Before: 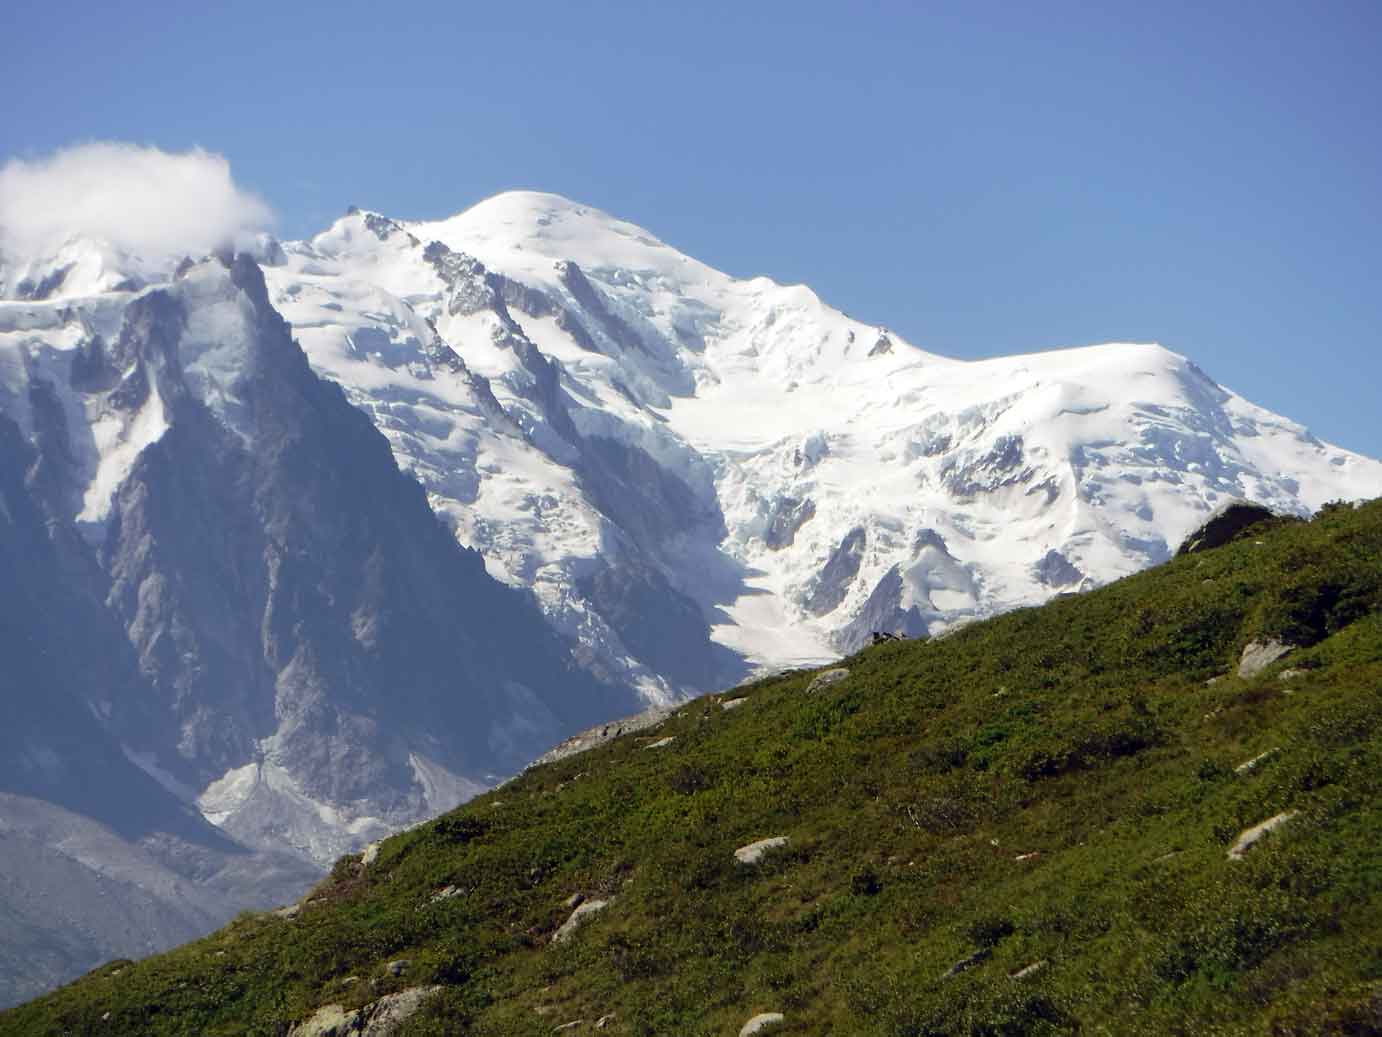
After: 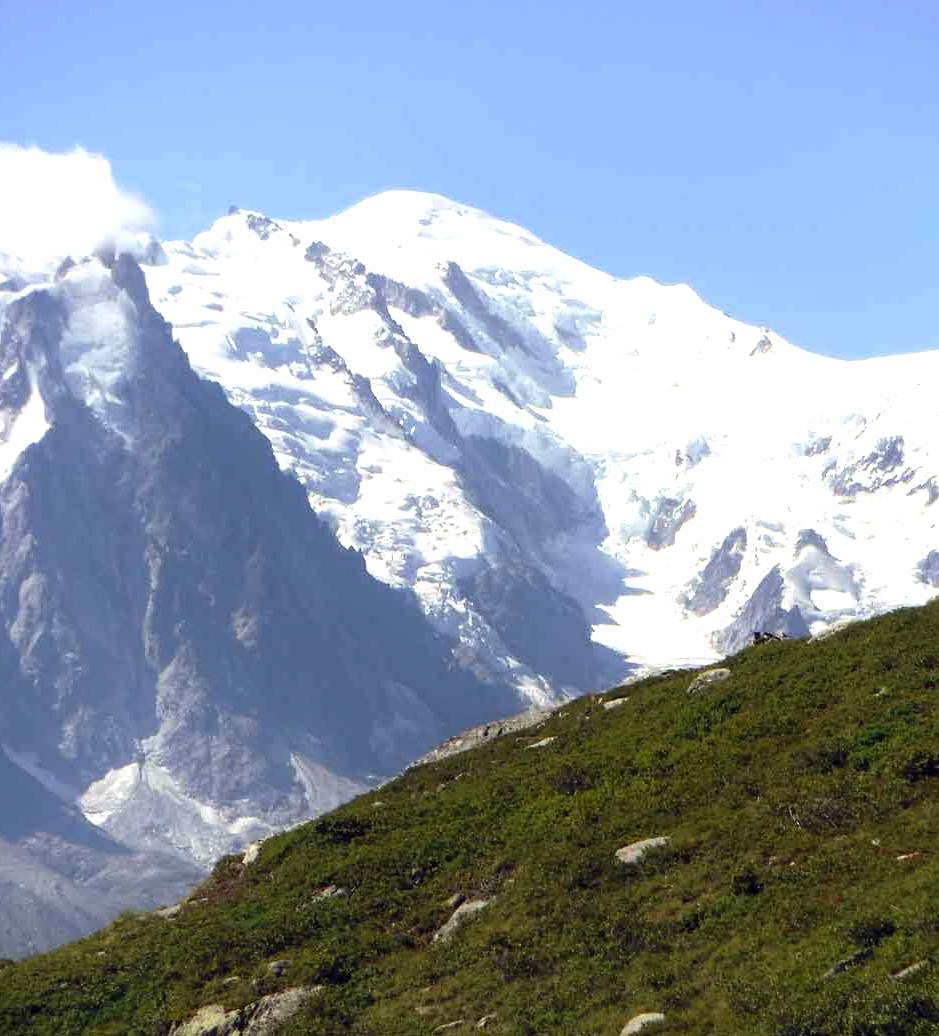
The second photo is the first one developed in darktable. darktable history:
crop and rotate: left 8.672%, right 23.363%
tone equalizer: -8 EV -0.001 EV, -7 EV 0.003 EV, -6 EV -0.002 EV, -5 EV -0.005 EV, -4 EV -0.059 EV, -3 EV -0.202 EV, -2 EV -0.29 EV, -1 EV 0.089 EV, +0 EV 0.301 EV
exposure: black level correction 0, exposure 0.498 EV, compensate highlight preservation false
